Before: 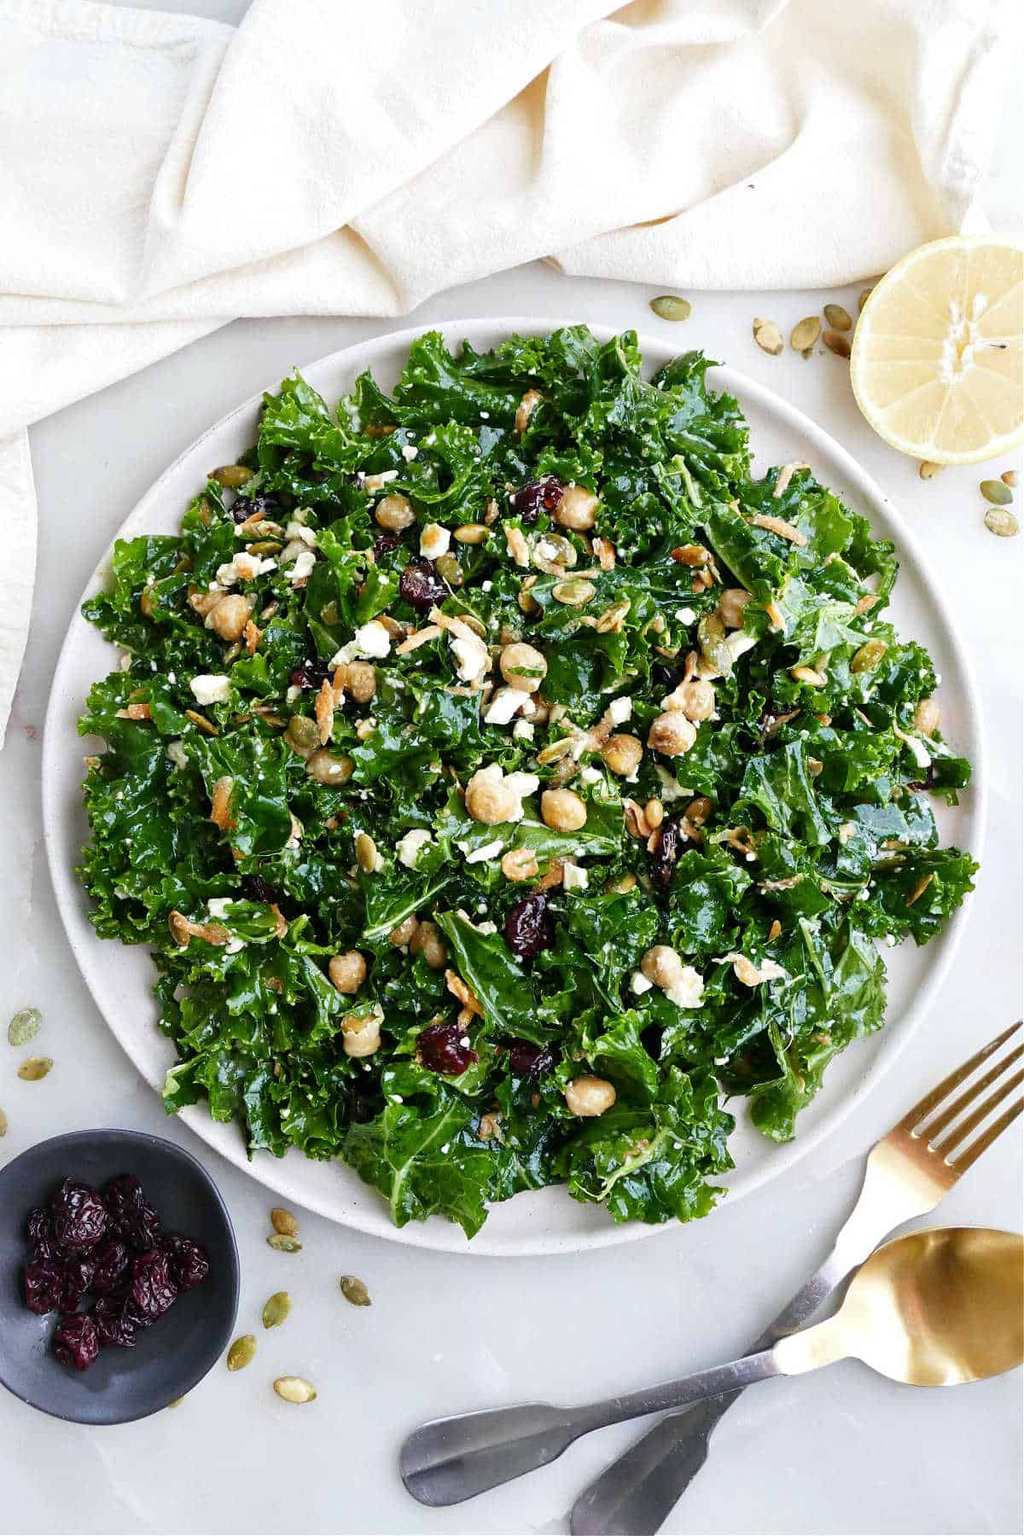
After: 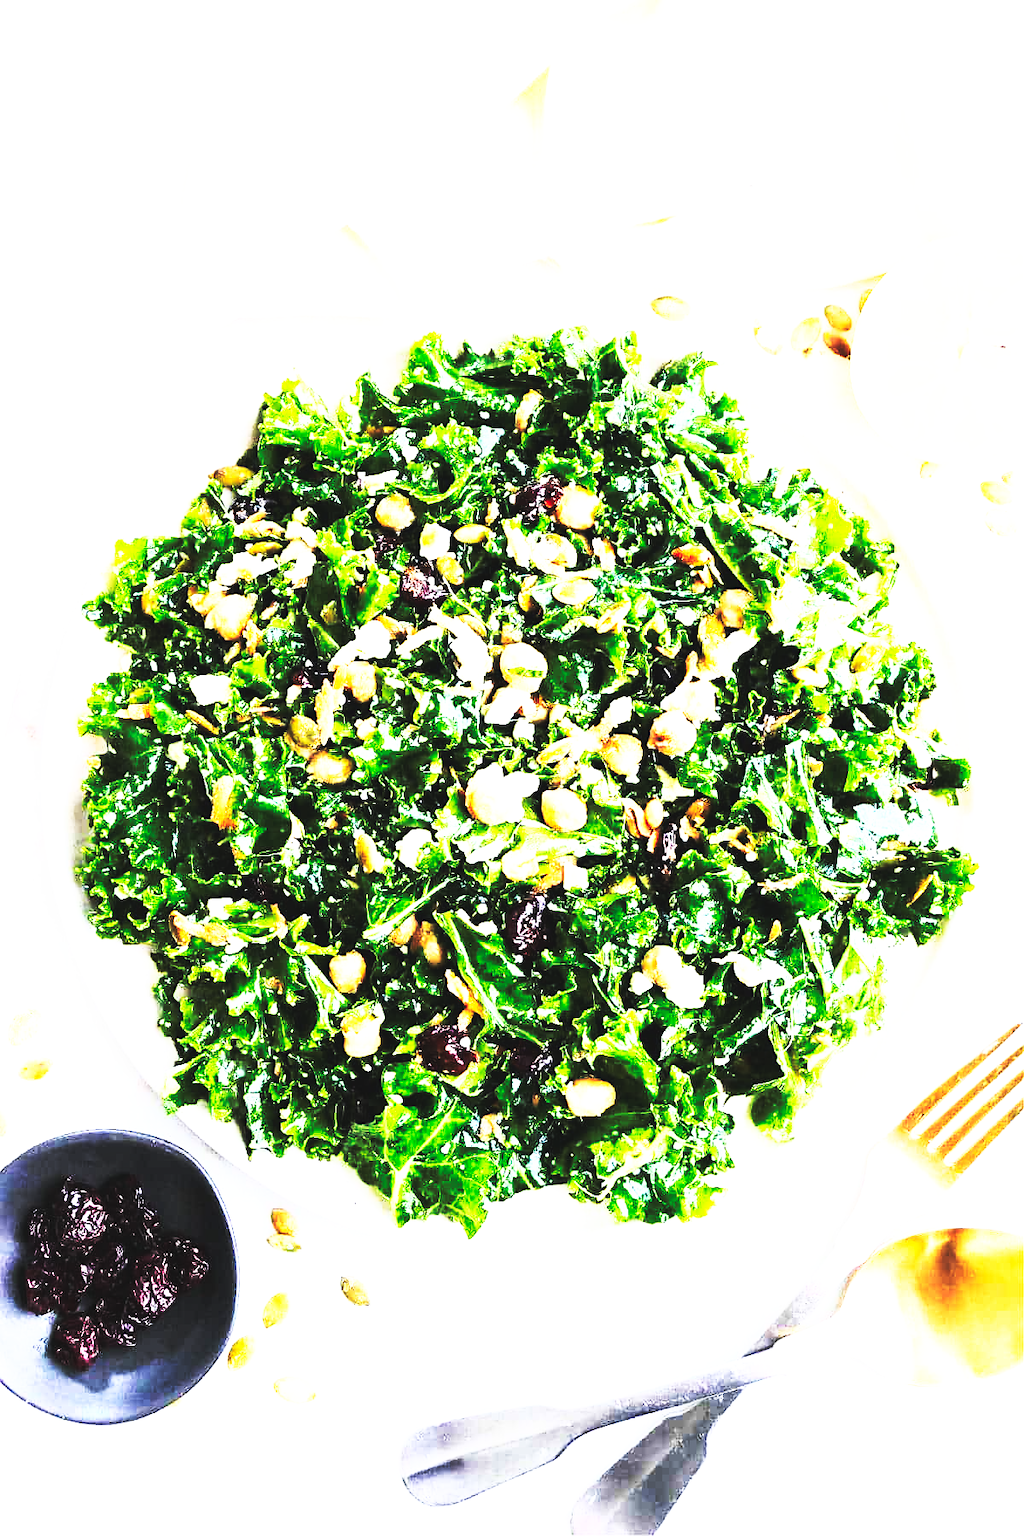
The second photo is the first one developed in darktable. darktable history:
tone curve: curves: ch0 [(0, 0) (0.003, 0.001) (0.011, 0.005) (0.025, 0.01) (0.044, 0.019) (0.069, 0.029) (0.1, 0.042) (0.136, 0.078) (0.177, 0.129) (0.224, 0.182) (0.277, 0.246) (0.335, 0.318) (0.399, 0.396) (0.468, 0.481) (0.543, 0.573) (0.623, 0.672) (0.709, 0.777) (0.801, 0.881) (0.898, 0.975) (1, 1)], color space Lab, independent channels, preserve colors none
base curve: curves: ch0 [(0, 0.015) (0.085, 0.116) (0.134, 0.298) (0.19, 0.545) (0.296, 0.764) (0.599, 0.982) (1, 1)], preserve colors none
tone equalizer: -8 EV -0.743 EV, -7 EV -0.707 EV, -6 EV -0.62 EV, -5 EV -0.396 EV, -3 EV 0.397 EV, -2 EV 0.6 EV, -1 EV 0.686 EV, +0 EV 0.762 EV
